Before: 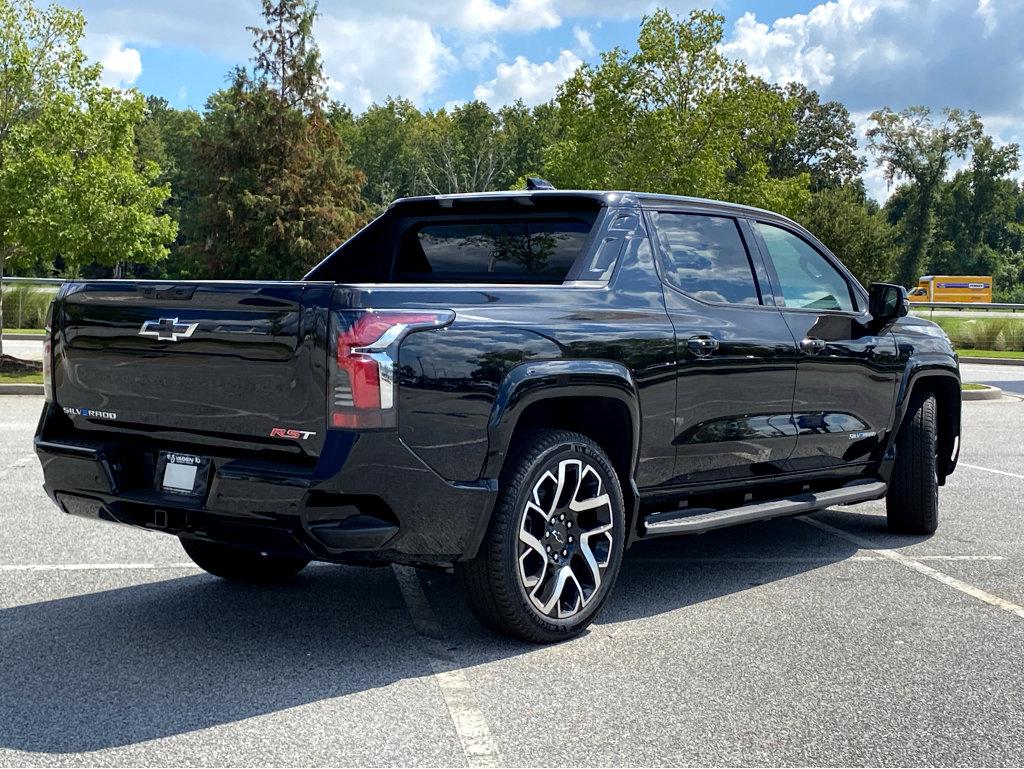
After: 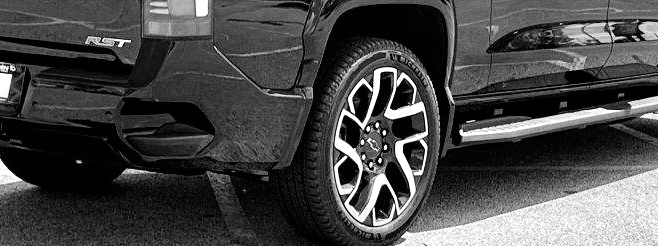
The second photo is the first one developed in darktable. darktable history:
crop: left 18.141%, top 51.028%, right 17.597%, bottom 16.887%
color zones: curves: ch0 [(0, 0.613) (0.01, 0.613) (0.245, 0.448) (0.498, 0.529) (0.642, 0.665) (0.879, 0.777) (0.99, 0.613)]; ch1 [(0, 0) (0.143, 0) (0.286, 0) (0.429, 0) (0.571, 0) (0.714, 0) (0.857, 0)]
color correction: highlights a* -4.18, highlights b* -10.97
filmic rgb: black relative exposure -8.01 EV, white relative exposure 4.05 EV, hardness 4.13
exposure: black level correction 0, exposure 1.096 EV, compensate highlight preservation false
